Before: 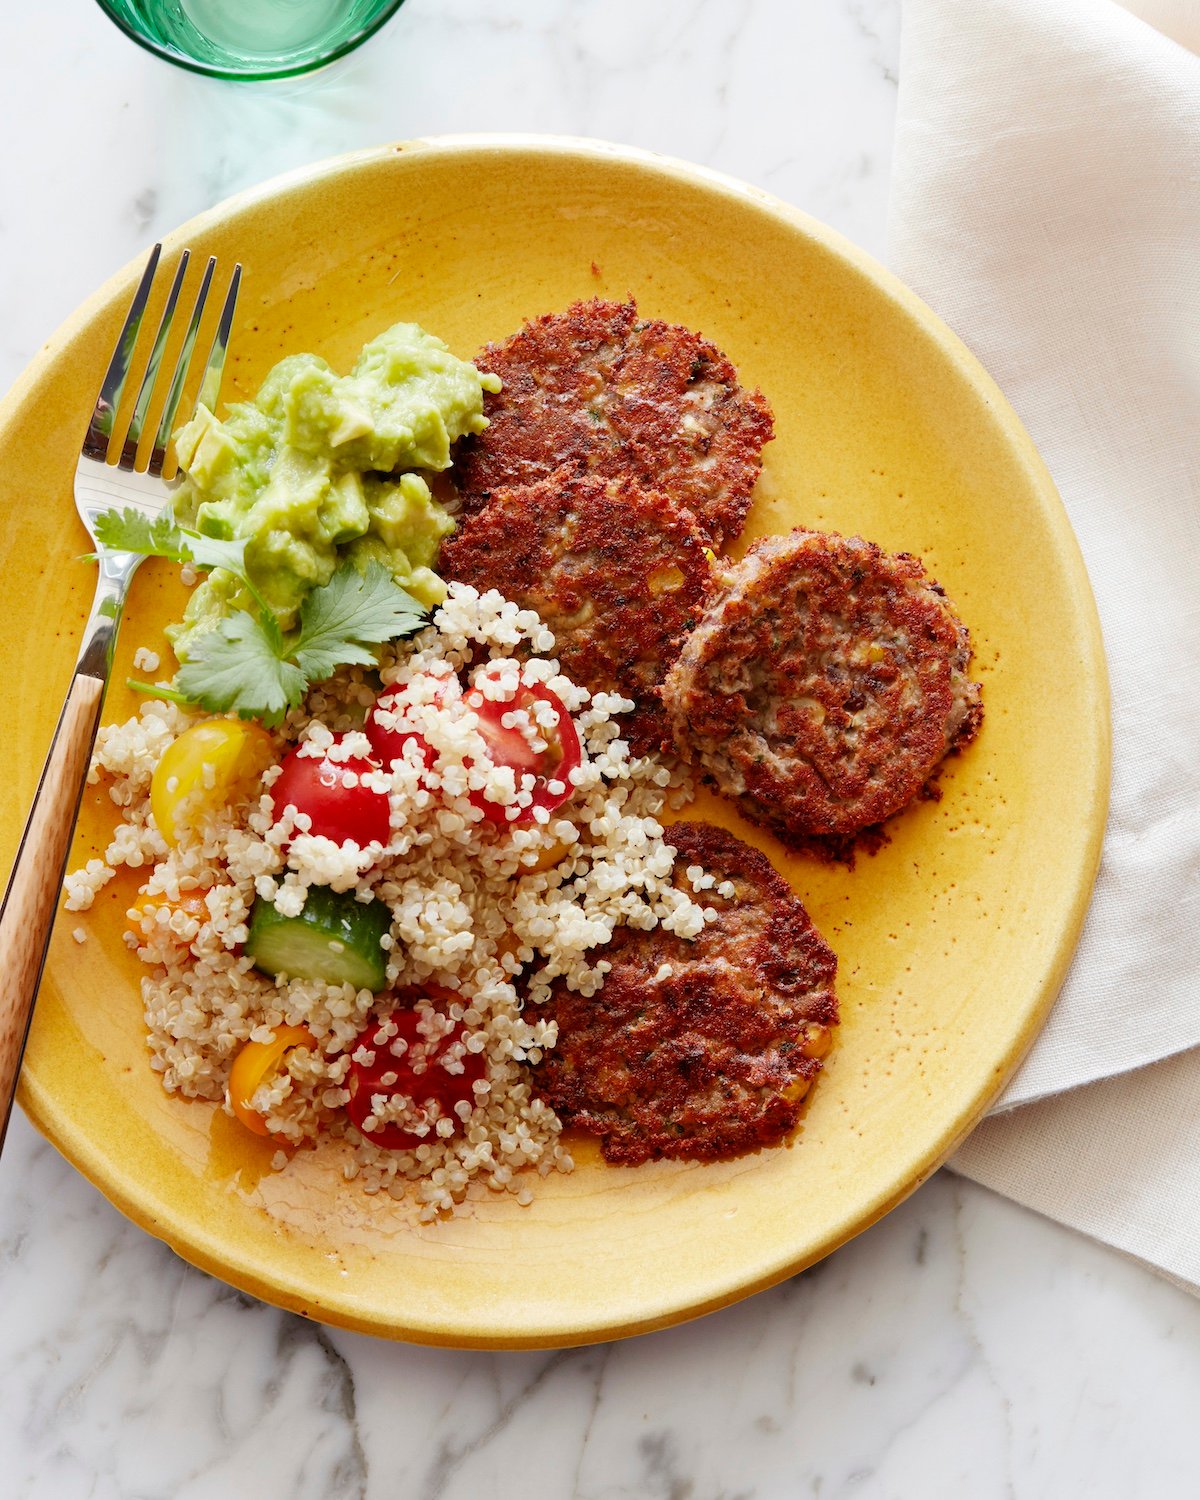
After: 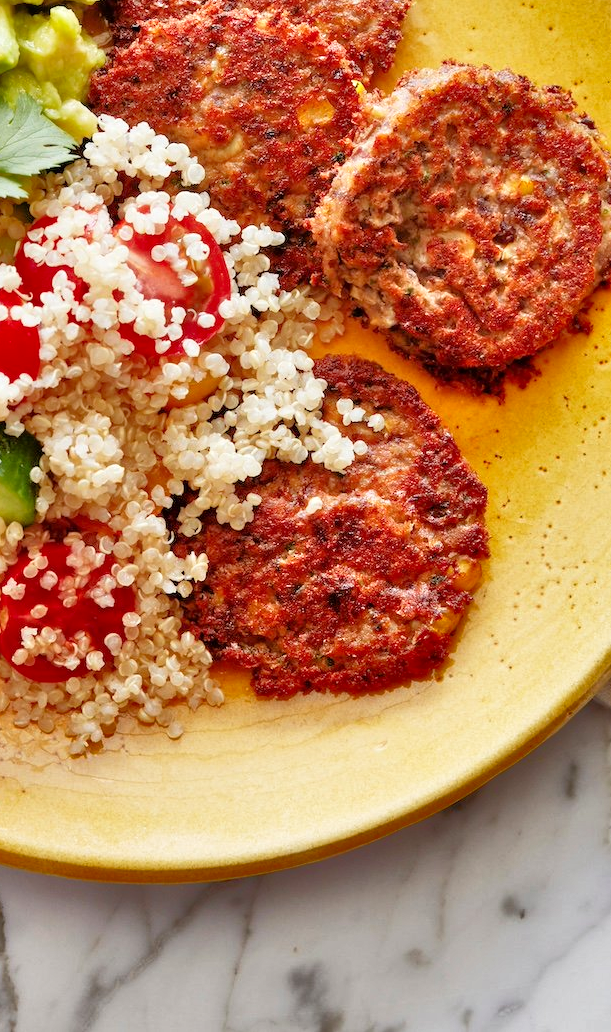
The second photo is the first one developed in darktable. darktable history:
tone curve: curves: ch0 [(0, 0) (0.003, 0.003) (0.011, 0.012) (0.025, 0.026) (0.044, 0.046) (0.069, 0.072) (0.1, 0.104) (0.136, 0.141) (0.177, 0.184) (0.224, 0.233) (0.277, 0.288) (0.335, 0.348) (0.399, 0.414) (0.468, 0.486) (0.543, 0.564) (0.623, 0.647) (0.709, 0.736) (0.801, 0.831) (0.898, 0.921) (1, 1)], preserve colors none
shadows and highlights: radius 118.69, shadows 42.21, highlights -61.56, soften with gaussian
tone equalizer: -7 EV 0.15 EV, -6 EV 0.6 EV, -5 EV 1.15 EV, -4 EV 1.33 EV, -3 EV 1.15 EV, -2 EV 0.6 EV, -1 EV 0.15 EV, mask exposure compensation -0.5 EV
crop and rotate: left 29.237%, top 31.152%, right 19.807%
